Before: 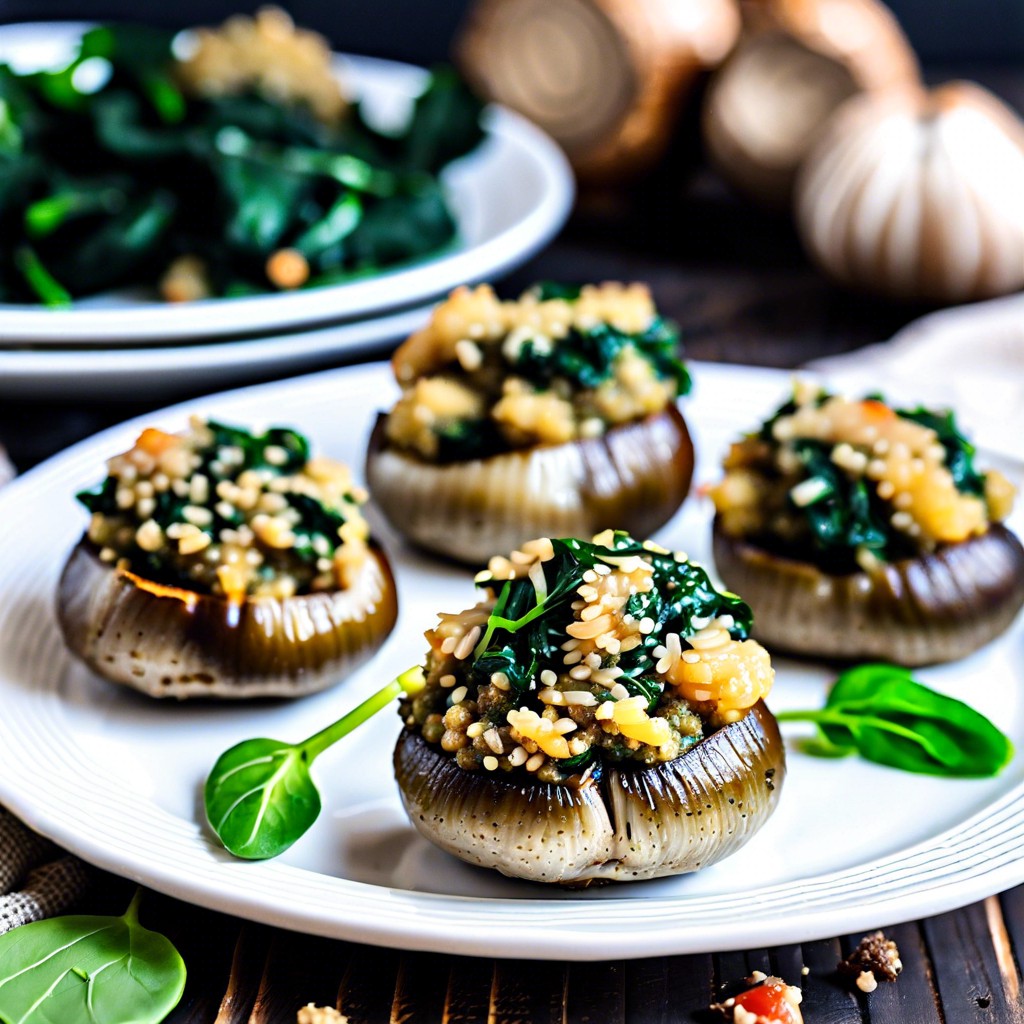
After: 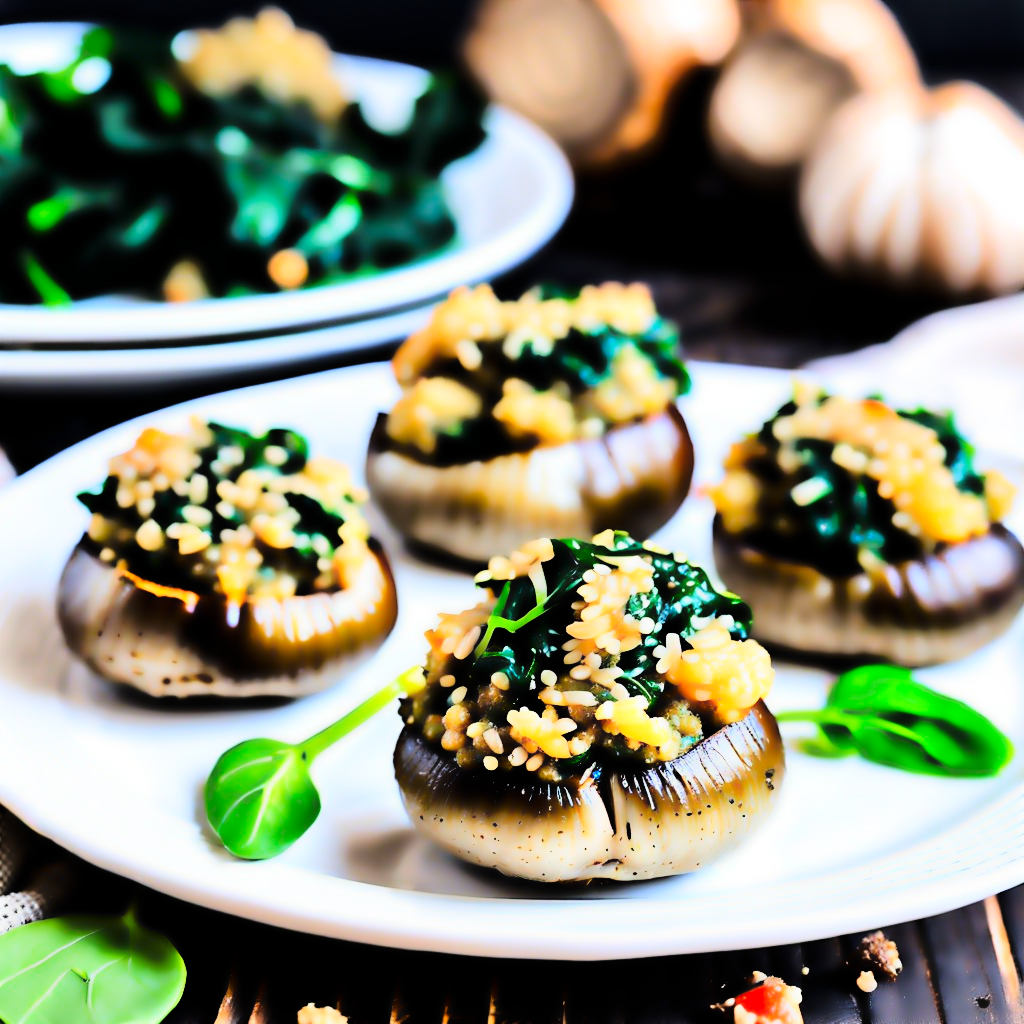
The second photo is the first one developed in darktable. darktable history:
tone curve: curves: ch0 [(0, 0) (0.004, 0) (0.133, 0.071) (0.341, 0.453) (0.839, 0.922) (1, 1)], color space Lab, linked channels, preserve colors none
lowpass: radius 4, soften with bilateral filter, unbound 0 | blend: blend mode multiply, opacity 100%; mask: uniform (no mask)
